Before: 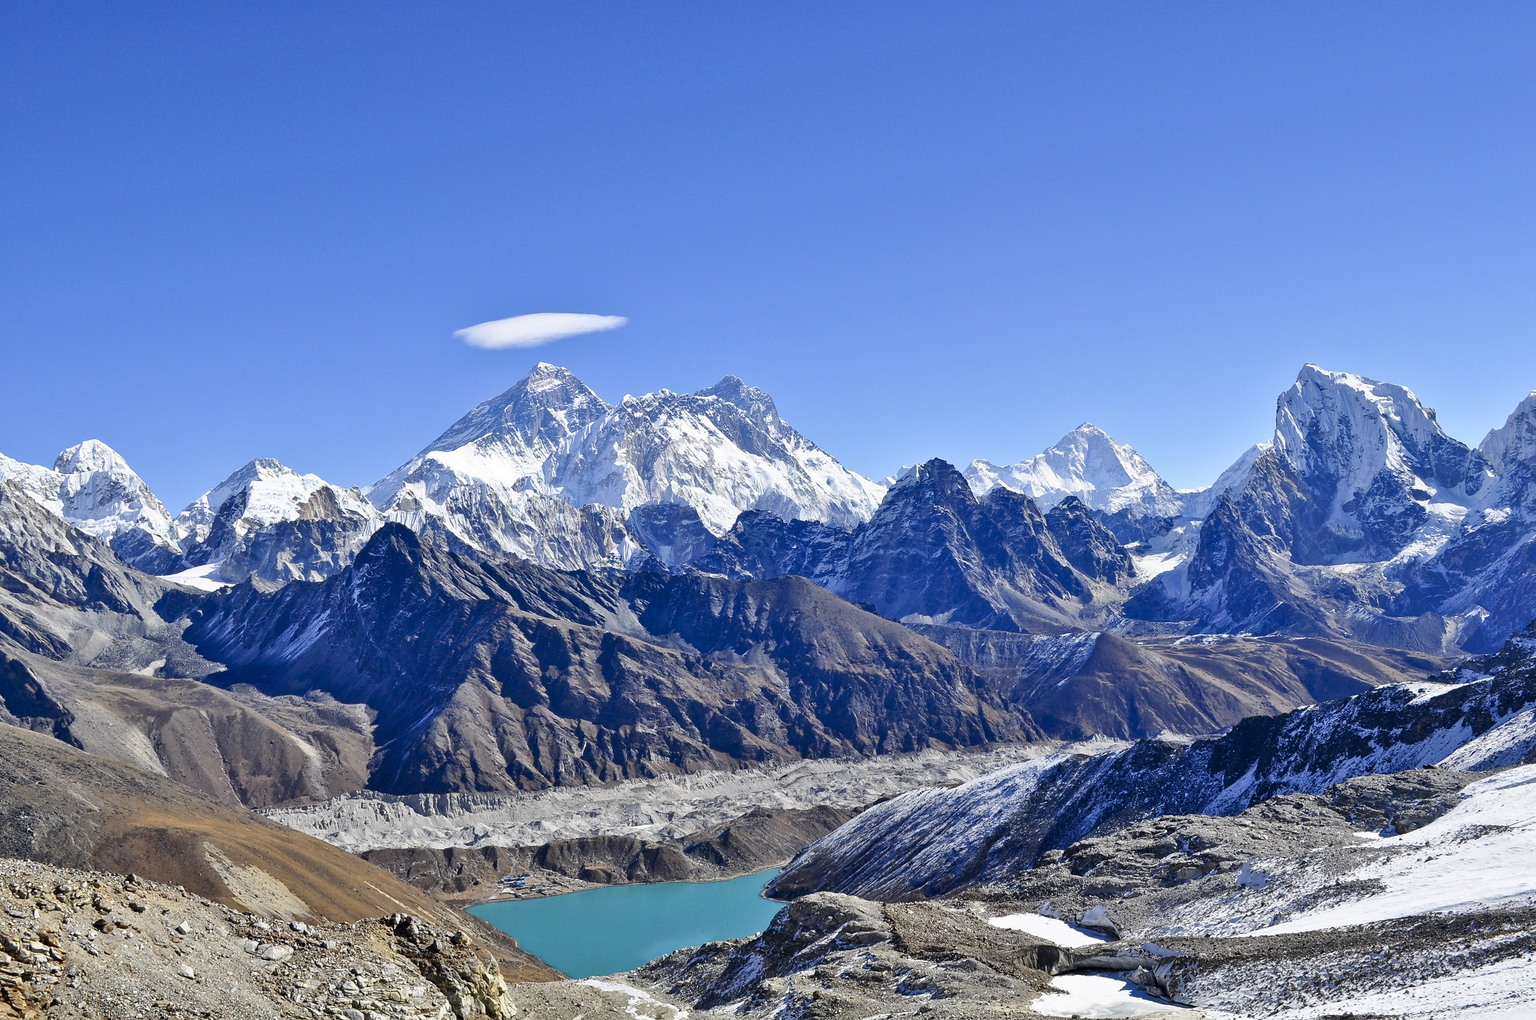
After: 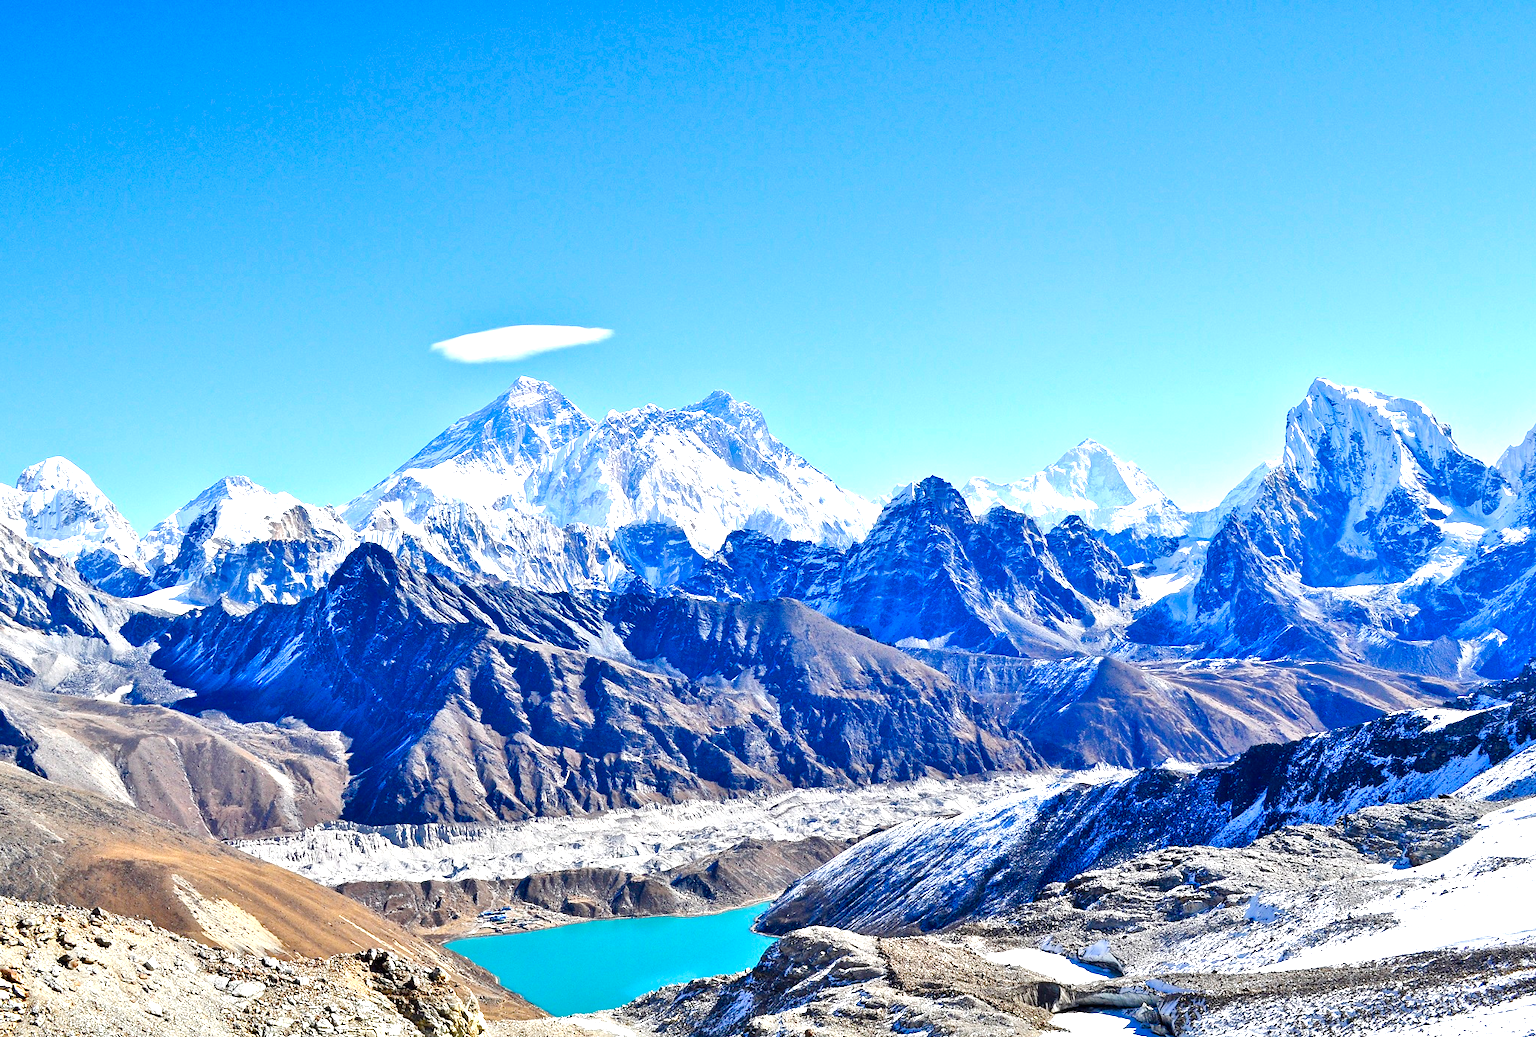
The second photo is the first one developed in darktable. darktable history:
crop and rotate: left 2.494%, right 1.183%, bottom 2.011%
exposure: black level correction 0, exposure 1.098 EV, compensate highlight preservation false
color balance rgb: linear chroma grading › global chroma 15.415%, perceptual saturation grading › global saturation 0.704%, perceptual saturation grading › highlights -18.77%, perceptual saturation grading › mid-tones 7.005%, perceptual saturation grading › shadows 27.417%
